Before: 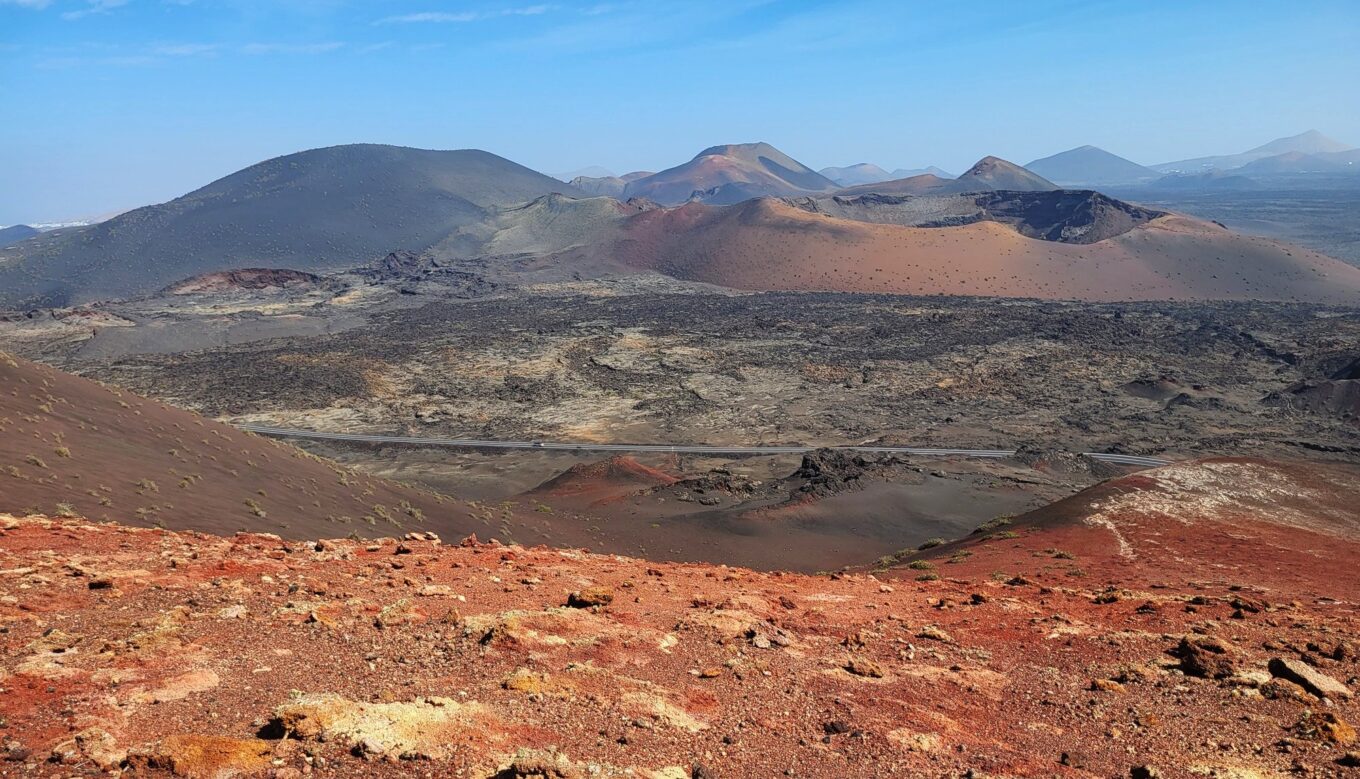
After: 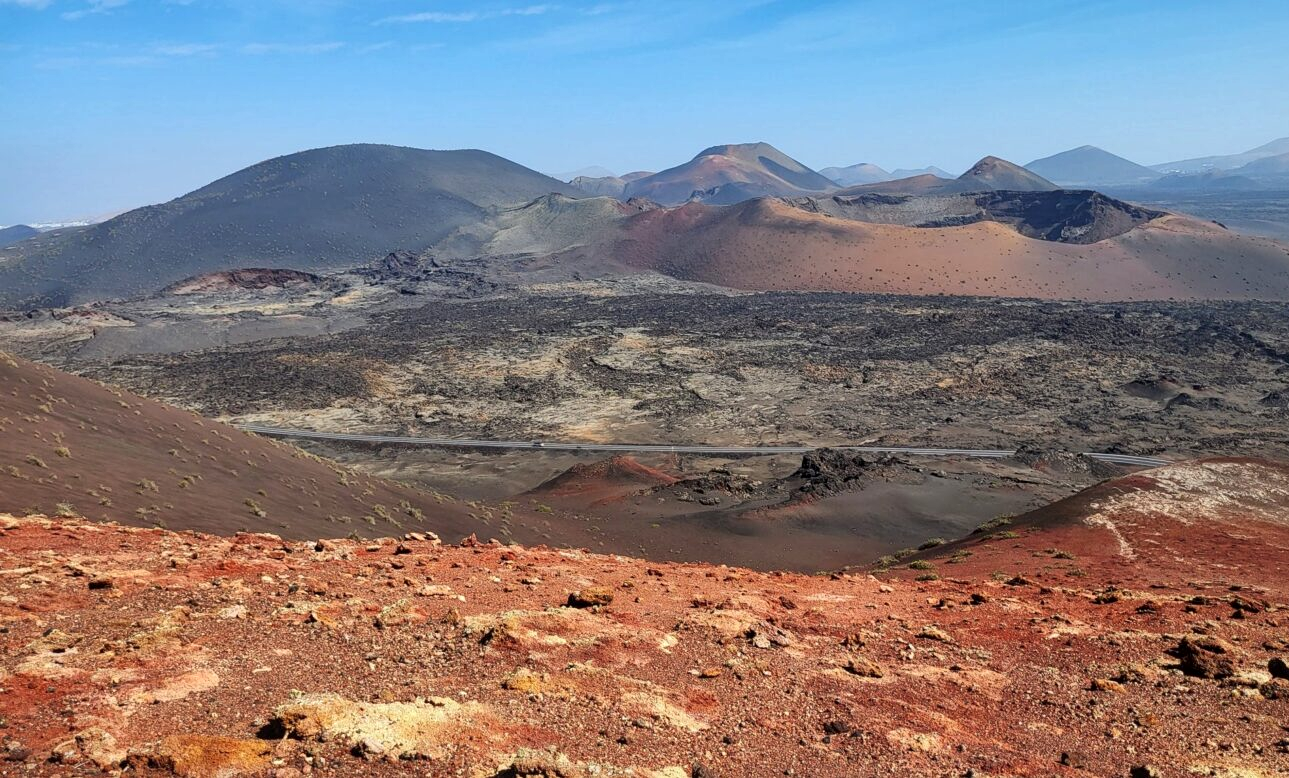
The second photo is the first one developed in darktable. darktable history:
crop and rotate: right 5.167%
local contrast: mode bilateral grid, contrast 20, coarseness 50, detail 132%, midtone range 0.2
